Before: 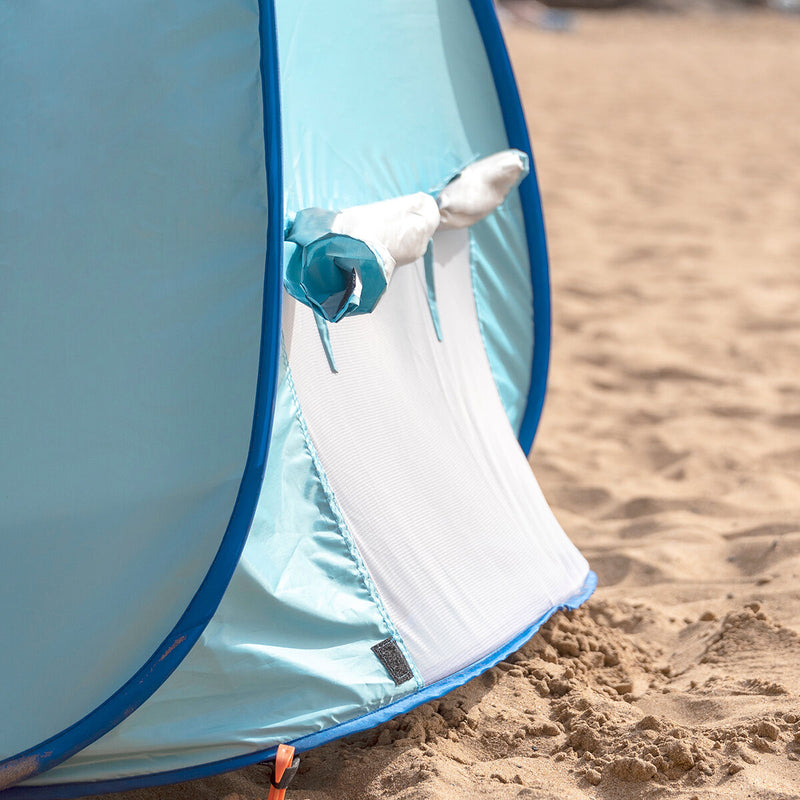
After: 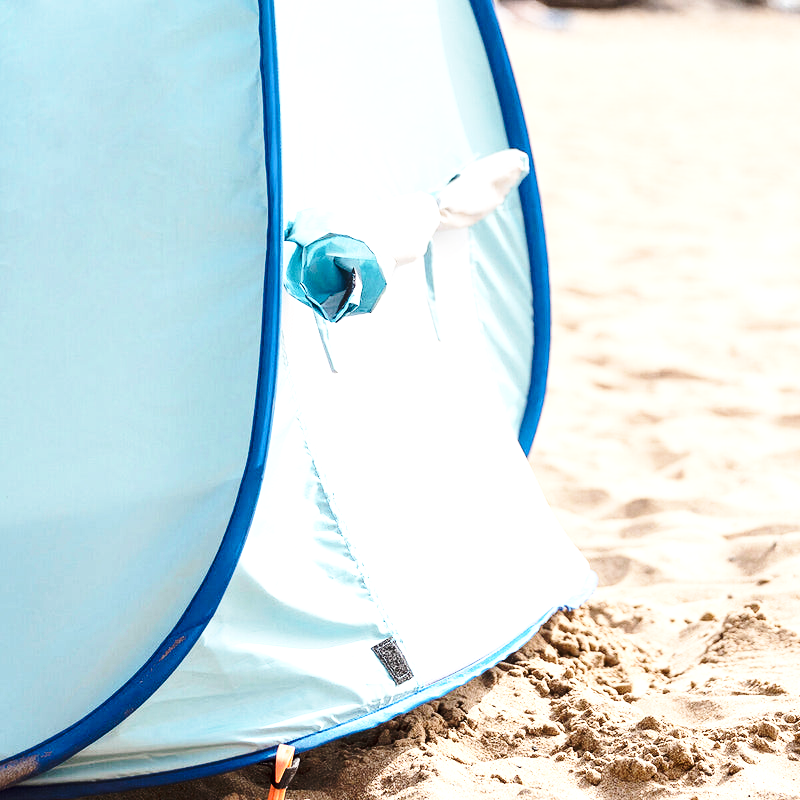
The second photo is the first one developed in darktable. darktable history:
base curve: curves: ch0 [(0, 0) (0.028, 0.03) (0.121, 0.232) (0.46, 0.748) (0.859, 0.968) (1, 1)], preserve colors none
tone equalizer: -8 EV -1.08 EV, -7 EV -1.01 EV, -6 EV -0.867 EV, -5 EV -0.578 EV, -3 EV 0.578 EV, -2 EV 0.867 EV, -1 EV 1.01 EV, +0 EV 1.08 EV, edges refinement/feathering 500, mask exposure compensation -1.57 EV, preserve details no
